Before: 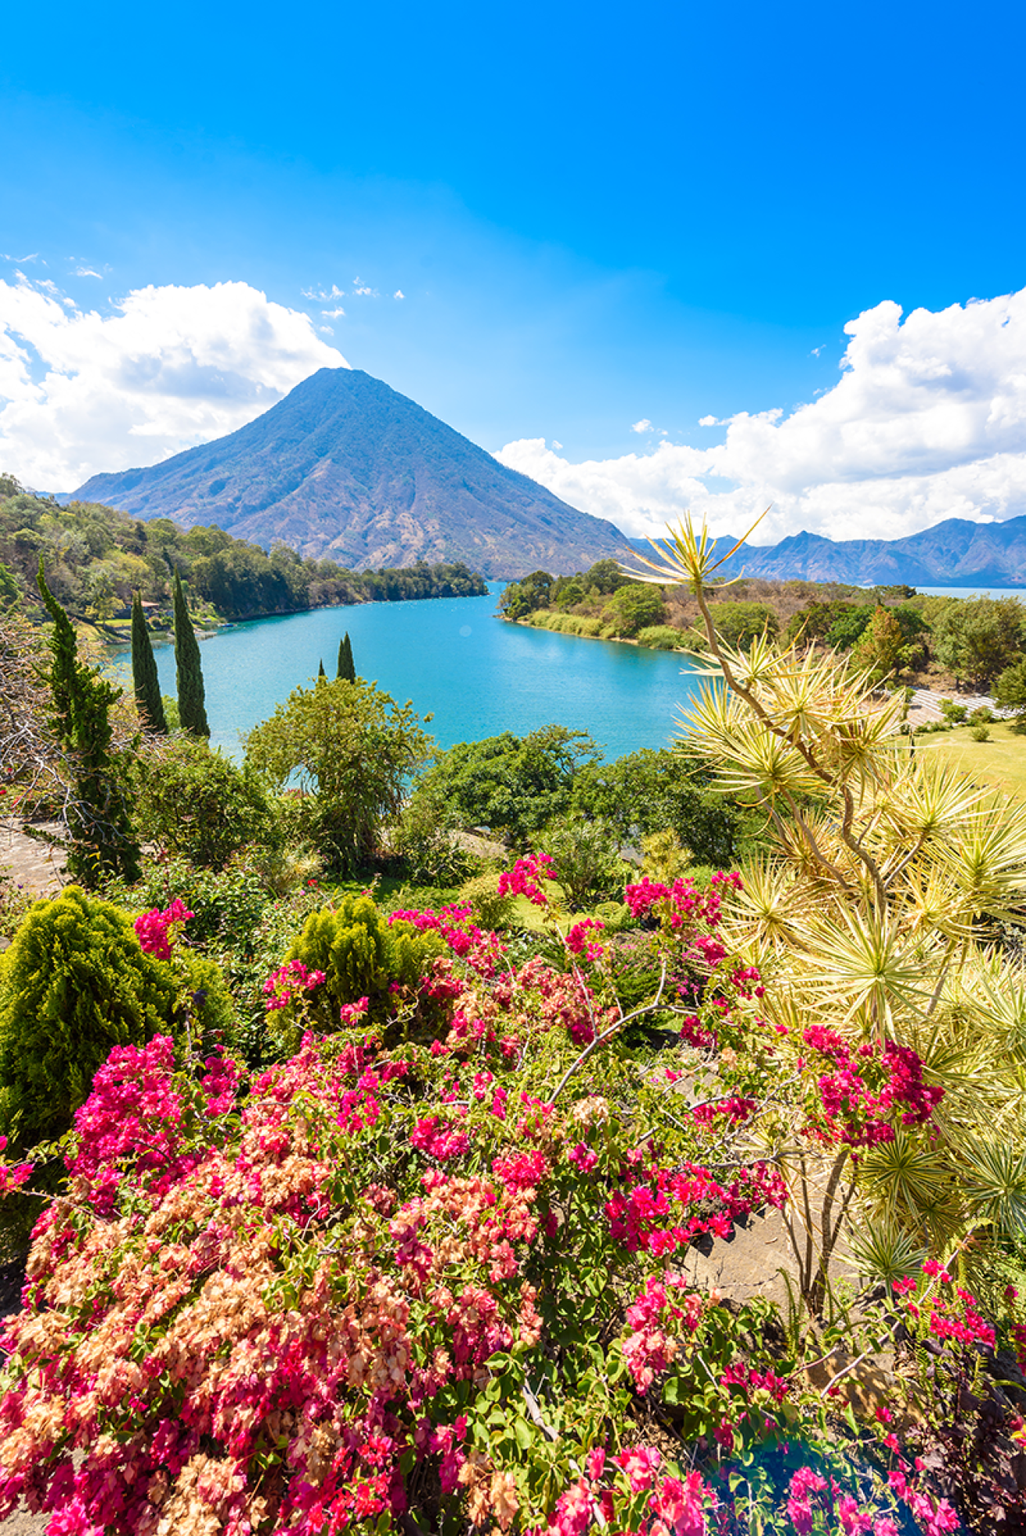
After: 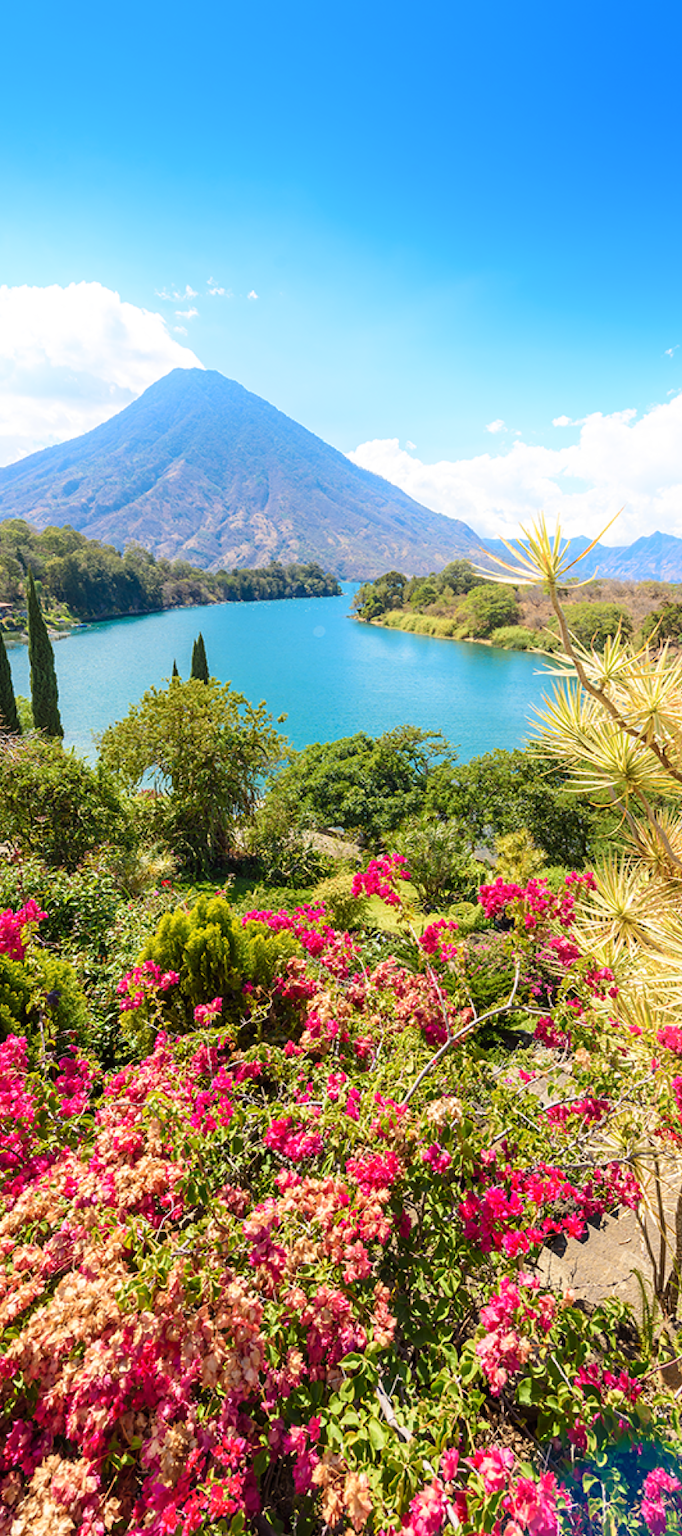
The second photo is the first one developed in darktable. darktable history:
shadows and highlights: highlights 72.58, soften with gaussian
crop and rotate: left 14.303%, right 19.166%
